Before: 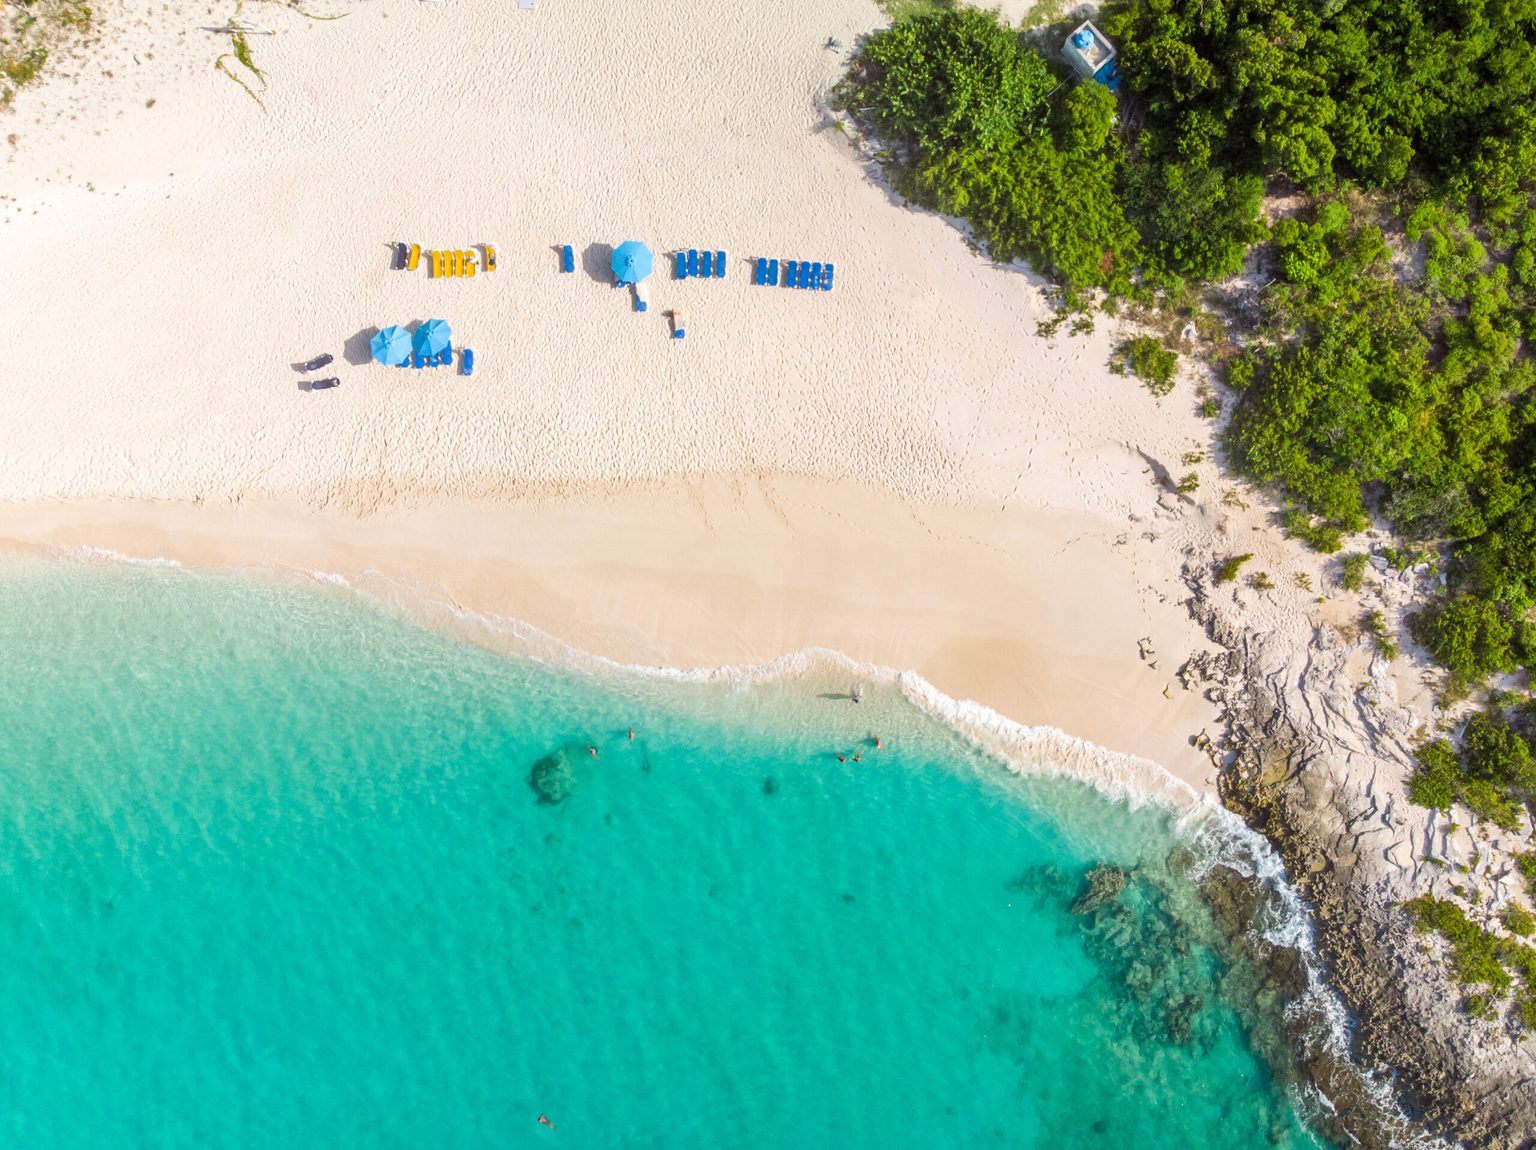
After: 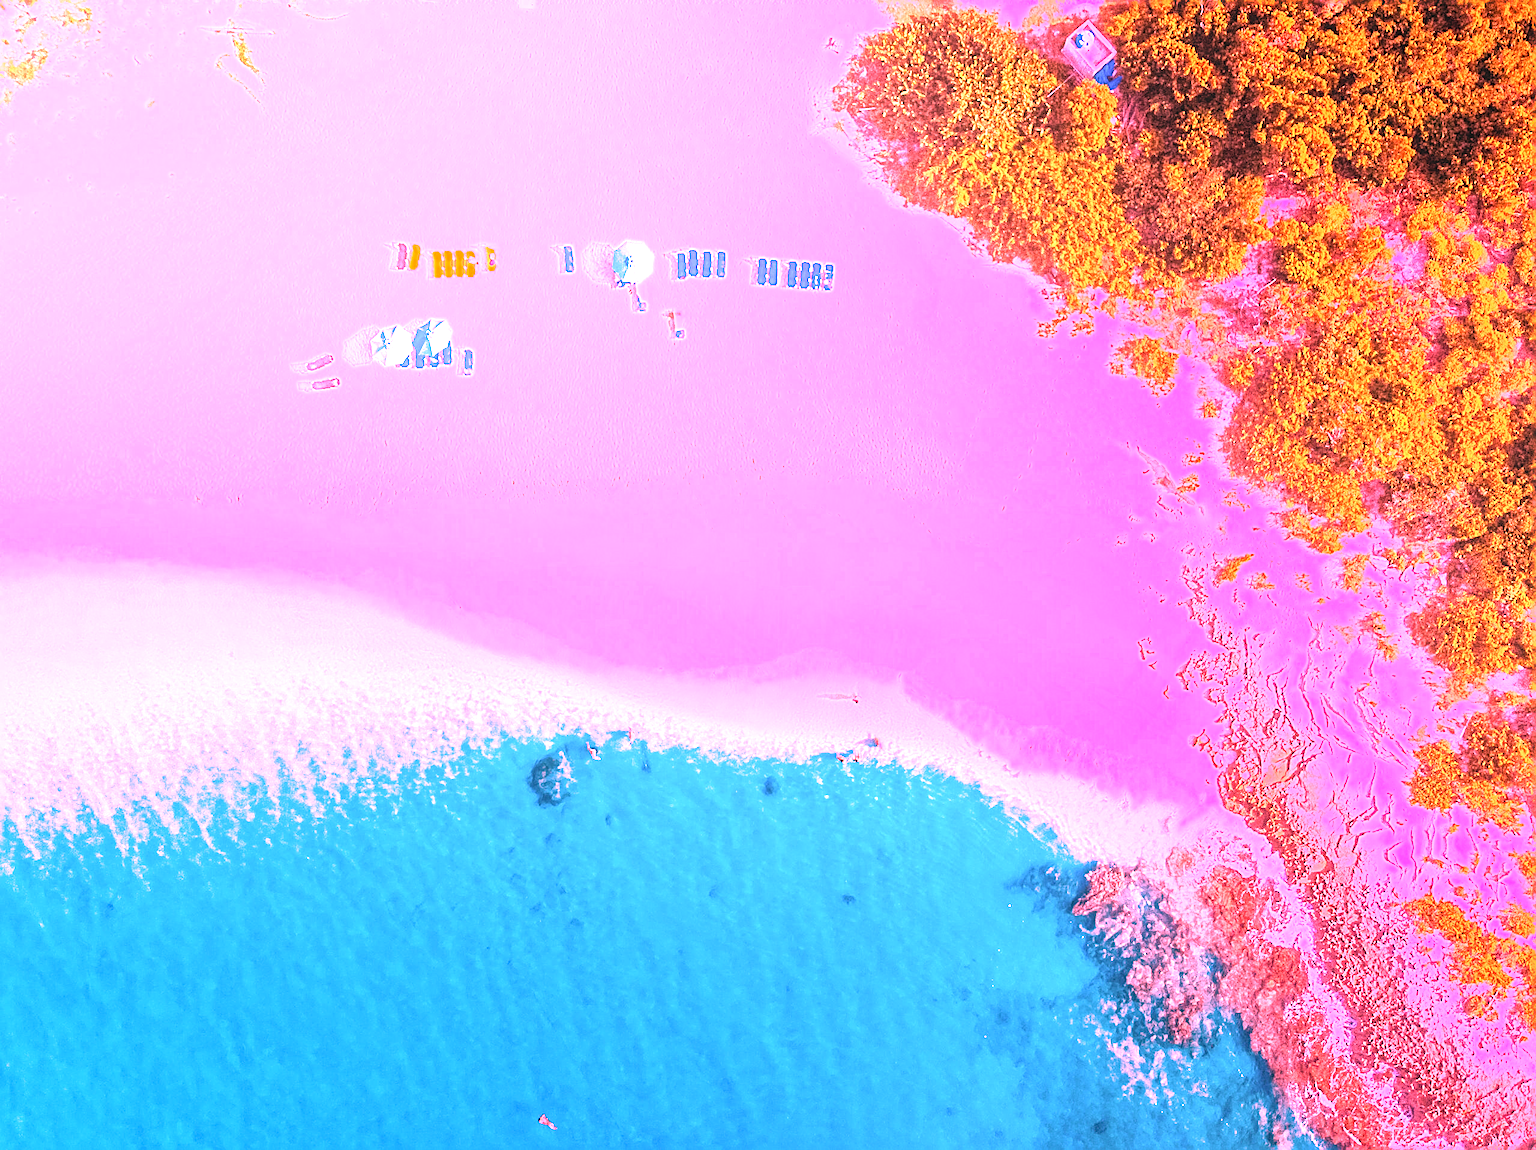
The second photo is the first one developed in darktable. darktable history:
white balance: red 4.26, blue 1.802
sharpen: radius 2.531, amount 0.628
local contrast: on, module defaults
